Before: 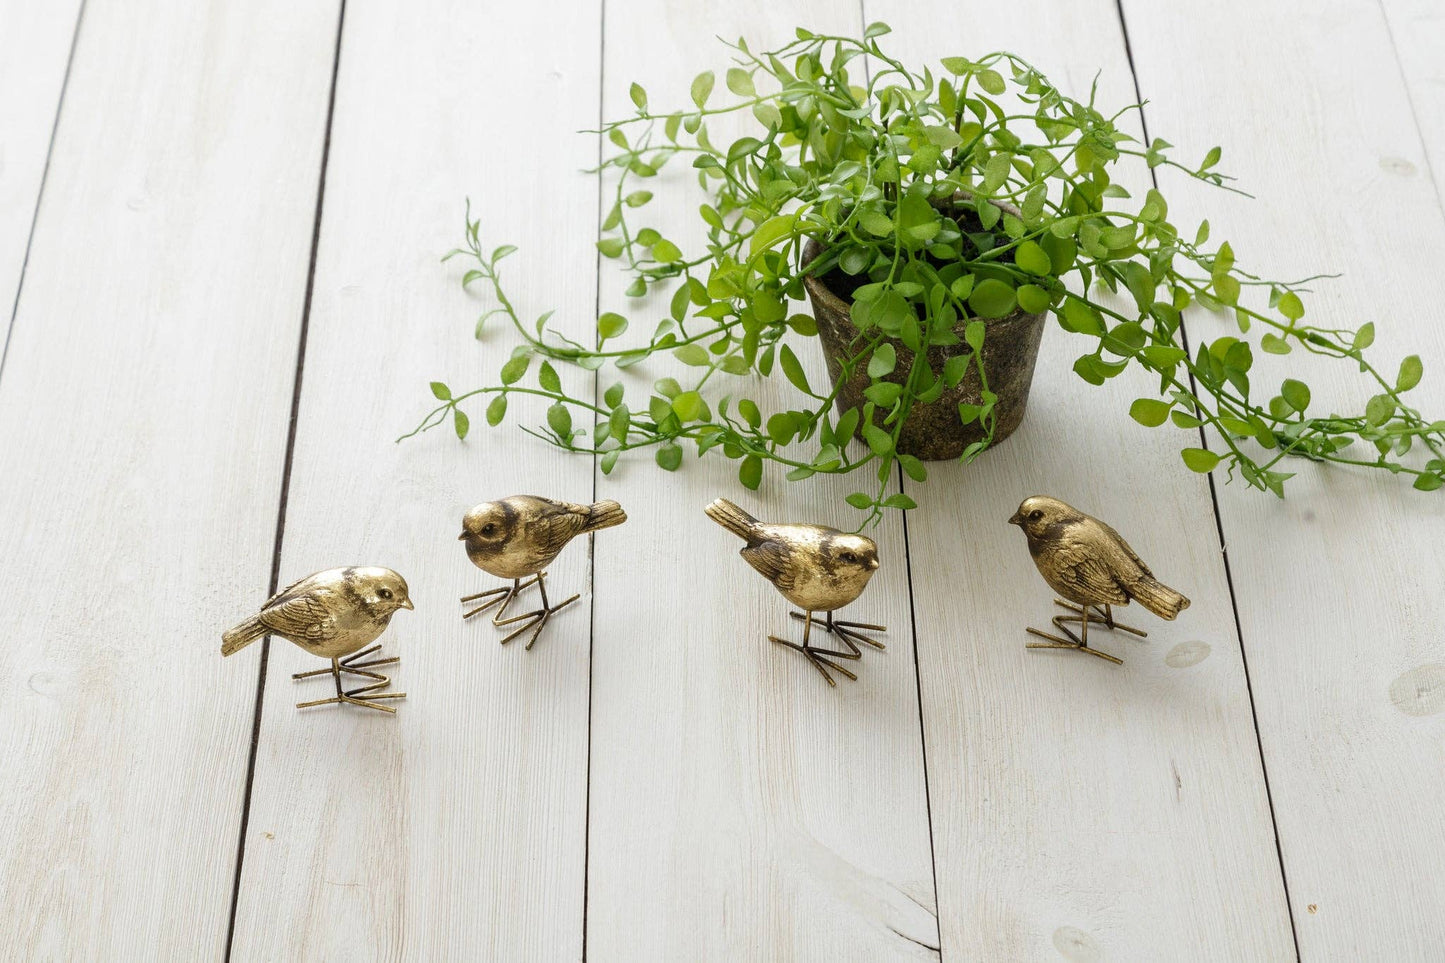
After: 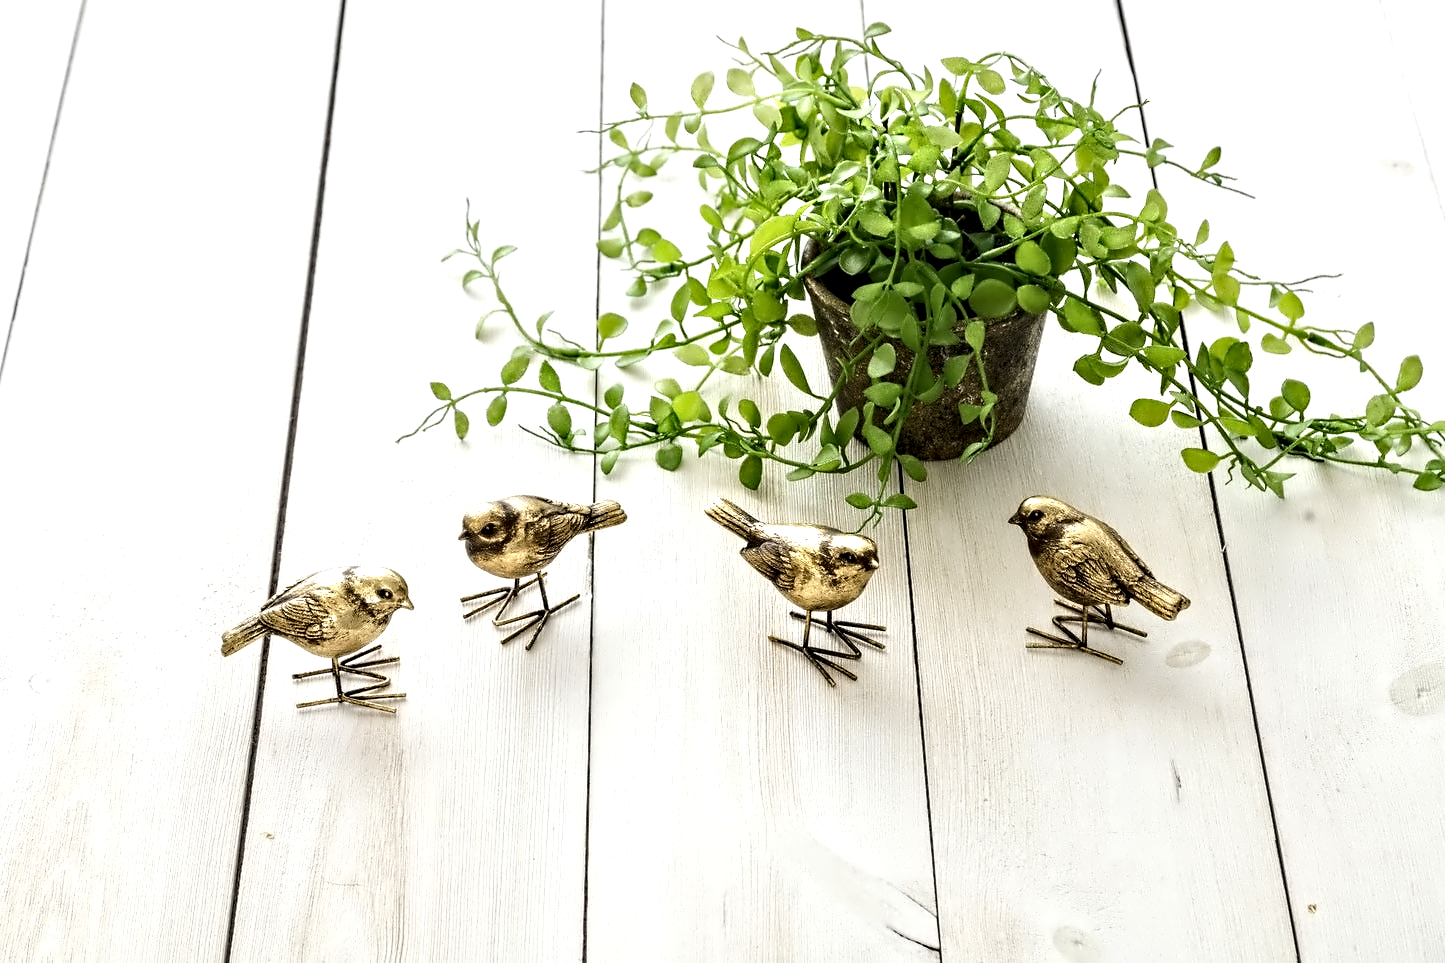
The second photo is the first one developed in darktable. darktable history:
tone equalizer: -8 EV 0.001 EV, -7 EV -0.002 EV, -6 EV 0.002 EV, -5 EV -0.03 EV, -4 EV -0.116 EV, -3 EV -0.169 EV, -2 EV 0.24 EV, -1 EV 0.702 EV, +0 EV 0.493 EV
contrast equalizer: octaves 7, y [[0.5, 0.542, 0.583, 0.625, 0.667, 0.708], [0.5 ×6], [0.5 ×6], [0, 0.033, 0.067, 0.1, 0.133, 0.167], [0, 0.05, 0.1, 0.15, 0.2, 0.25]]
